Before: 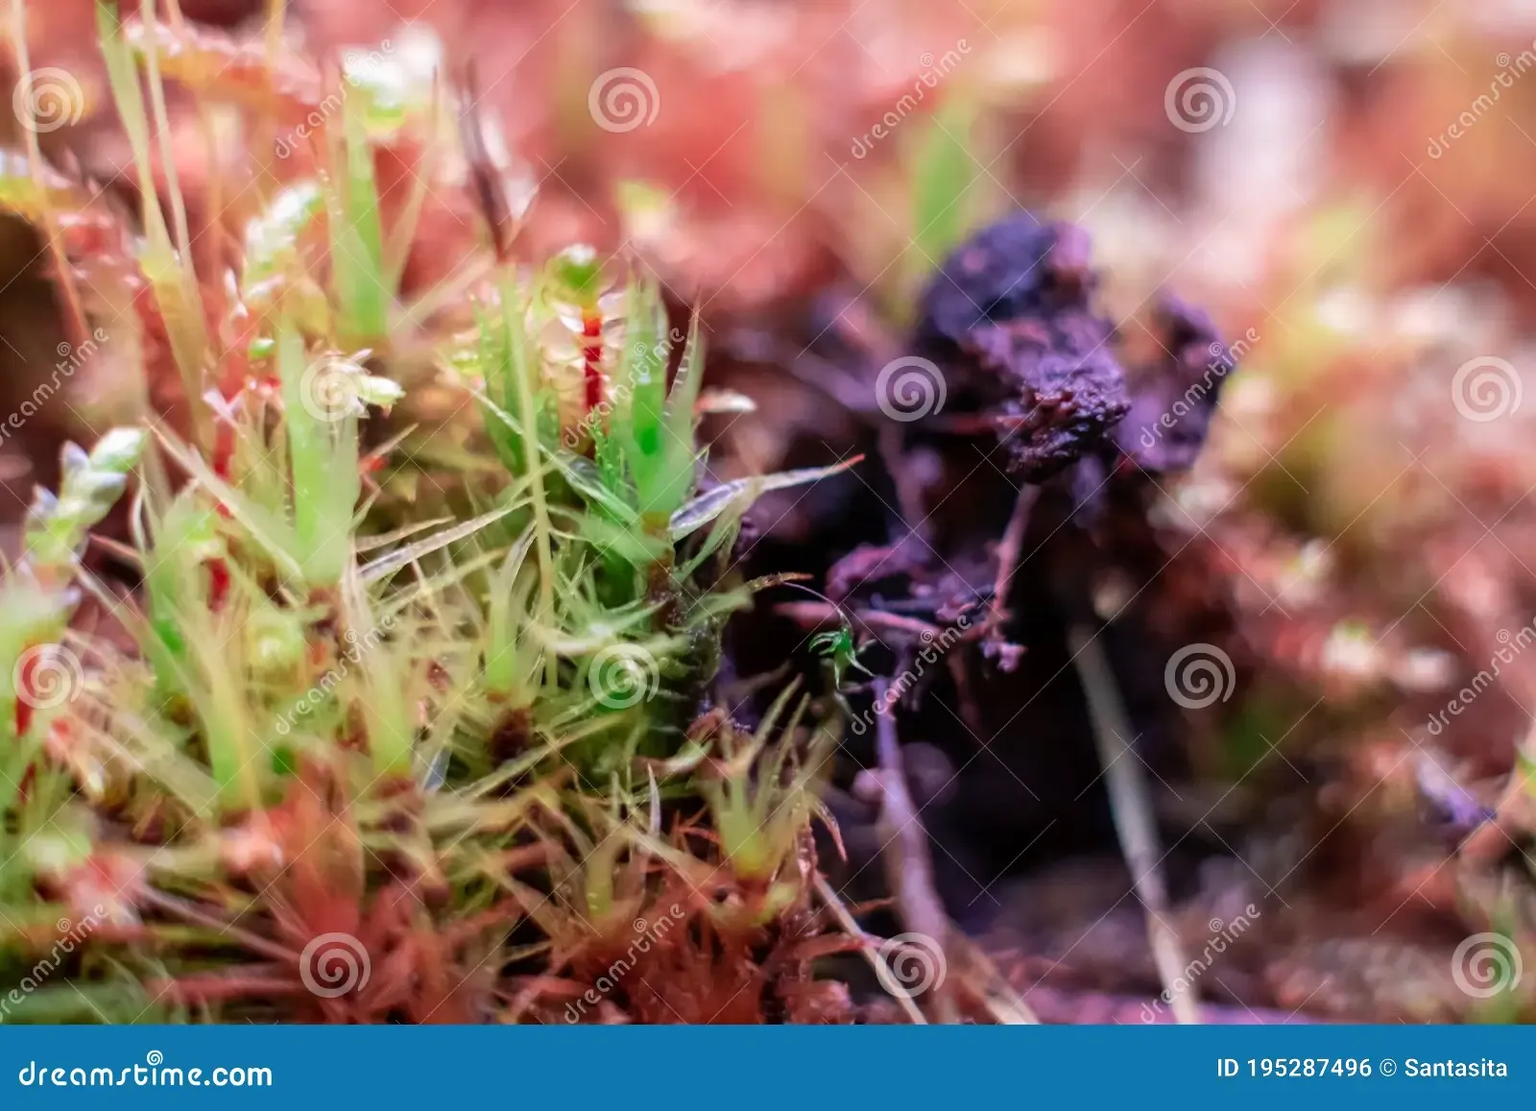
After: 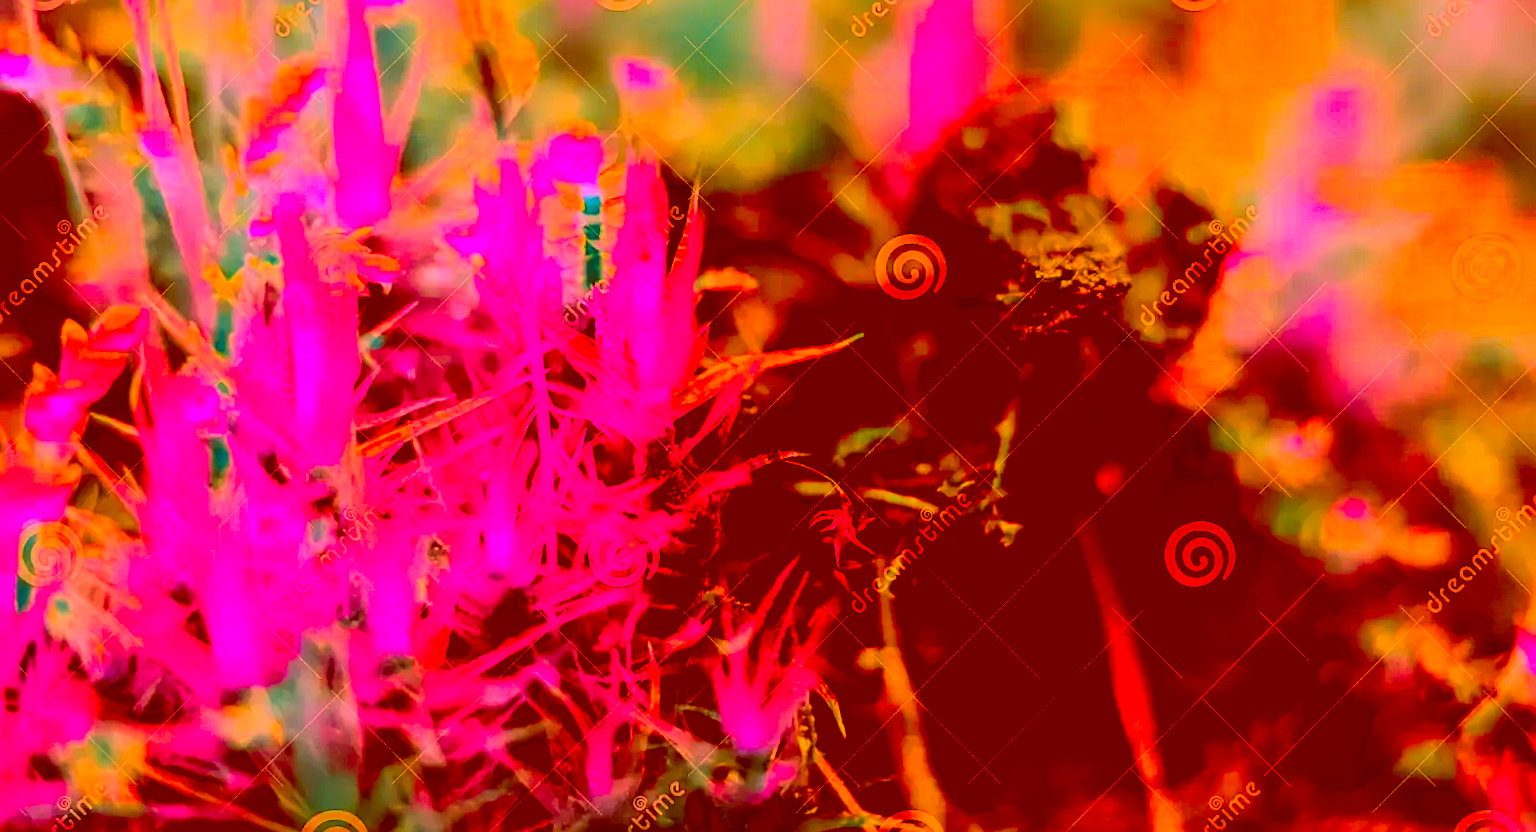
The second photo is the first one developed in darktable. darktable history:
sharpen: on, module defaults
crop: top 11.038%, bottom 13.962%
color correction: highlights a* -39.68, highlights b* -40, shadows a* -40, shadows b* -40, saturation -3
filmic rgb: black relative exposure -4 EV, white relative exposure 3 EV, hardness 3.02, contrast 1.5
